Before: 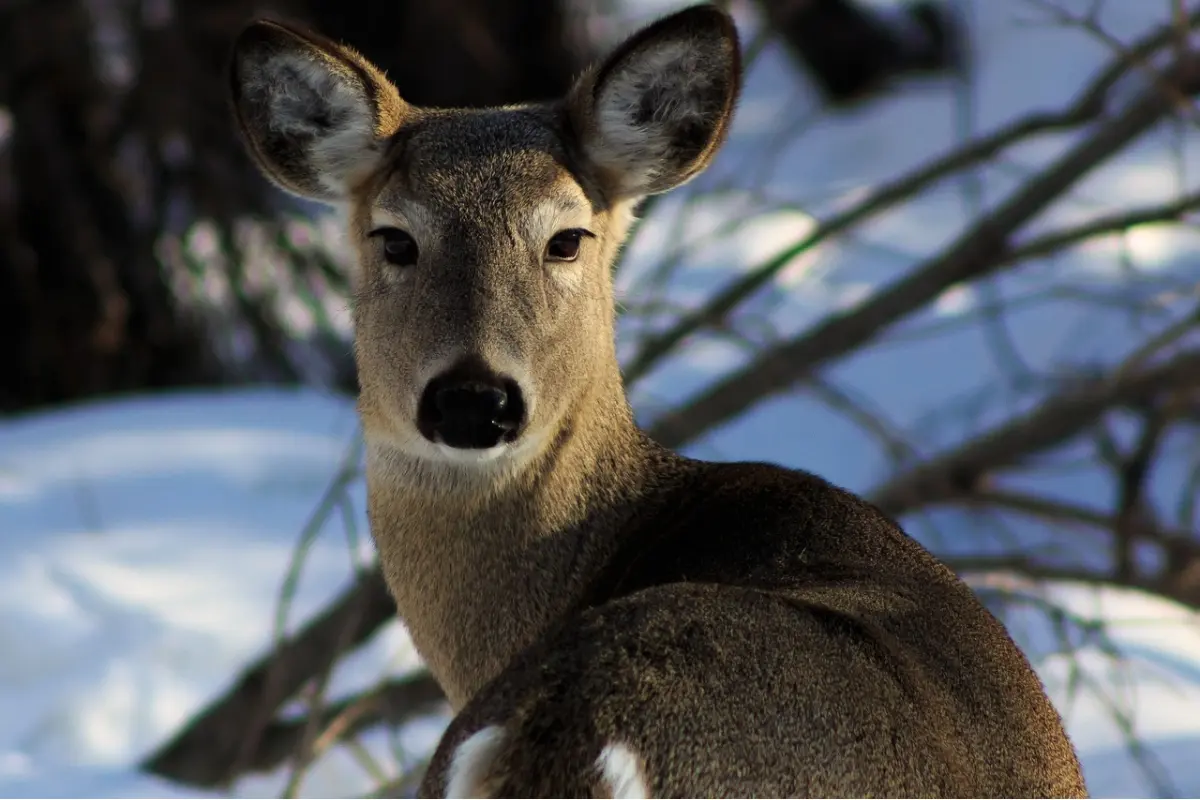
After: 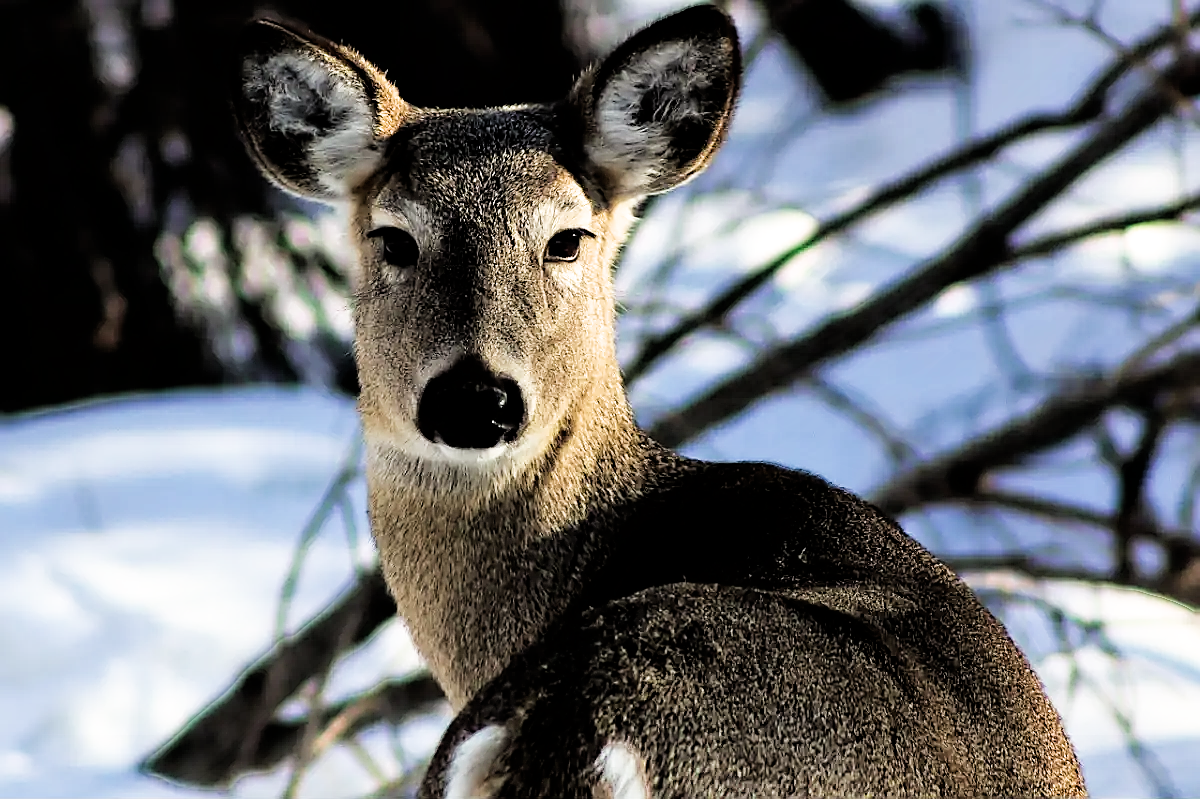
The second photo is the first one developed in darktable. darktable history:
filmic rgb: black relative exposure -5.03 EV, white relative exposure 3.54 EV, hardness 3.17, contrast 1.189, highlights saturation mix -49.45%
contrast equalizer: octaves 7, y [[0.586, 0.584, 0.576, 0.565, 0.552, 0.539], [0.5 ×6], [0.97, 0.959, 0.919, 0.859, 0.789, 0.717], [0 ×6], [0 ×6]]
sharpen: radius 1.38, amount 1.265, threshold 0.703
exposure: exposure 1 EV, compensate exposure bias true, compensate highlight preservation false
